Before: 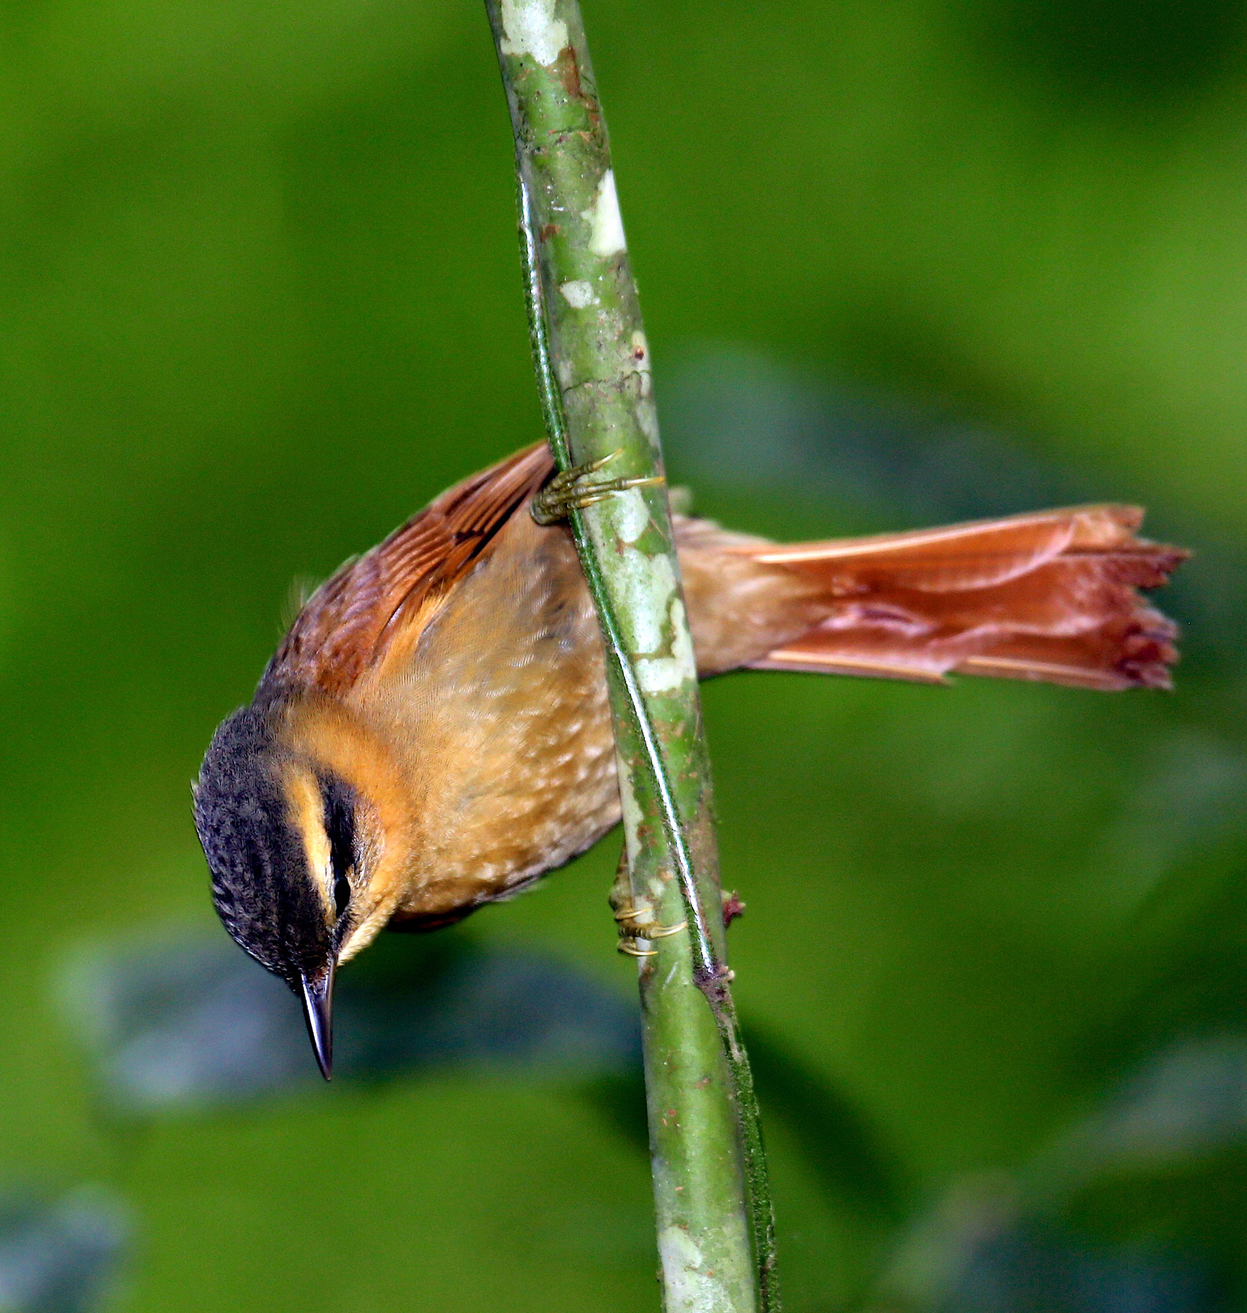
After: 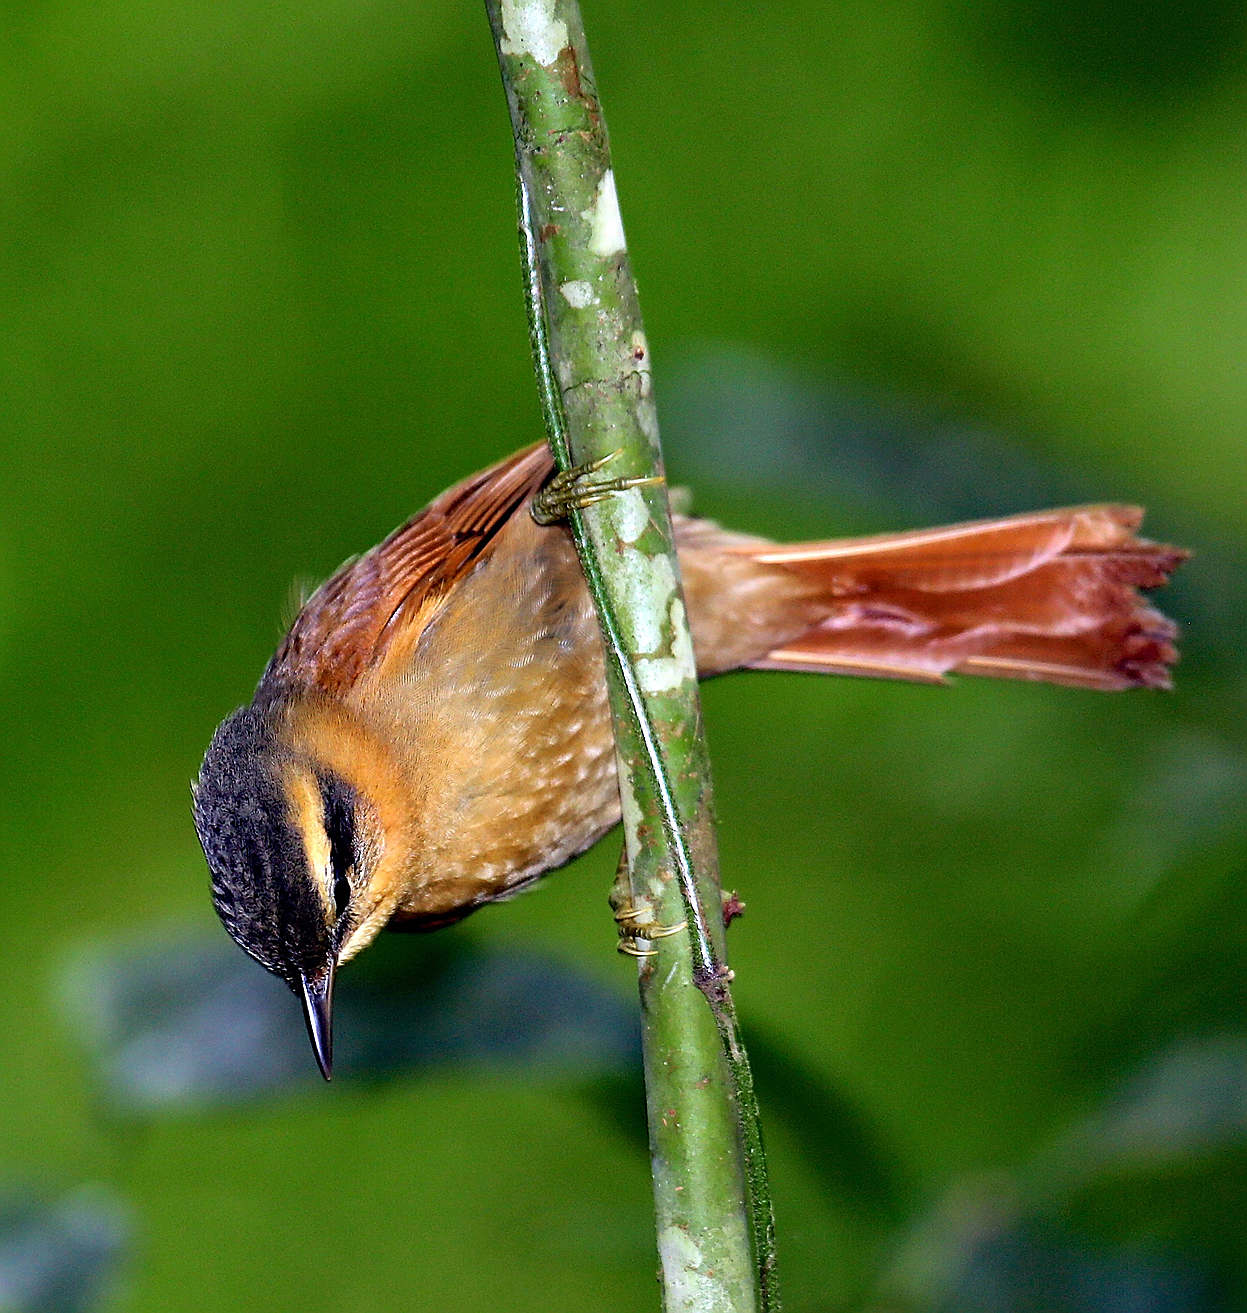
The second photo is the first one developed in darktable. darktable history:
sharpen: radius 1.358, amount 1.257, threshold 0.644
